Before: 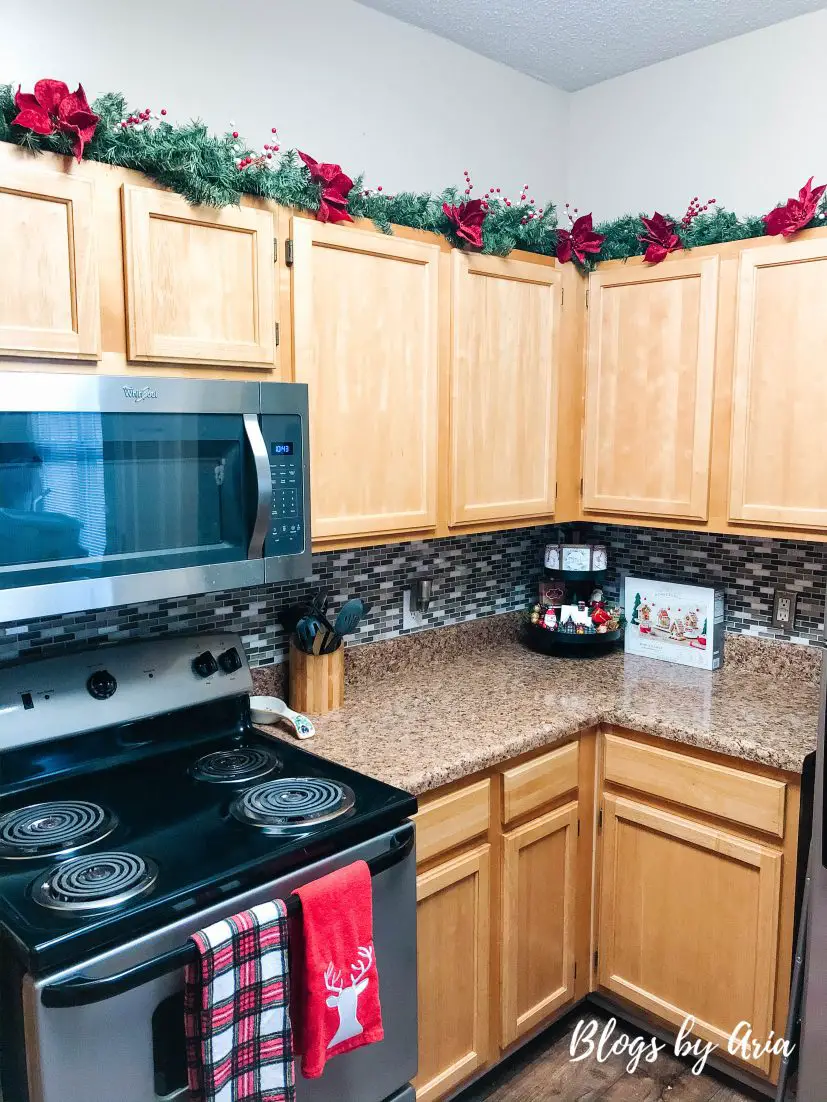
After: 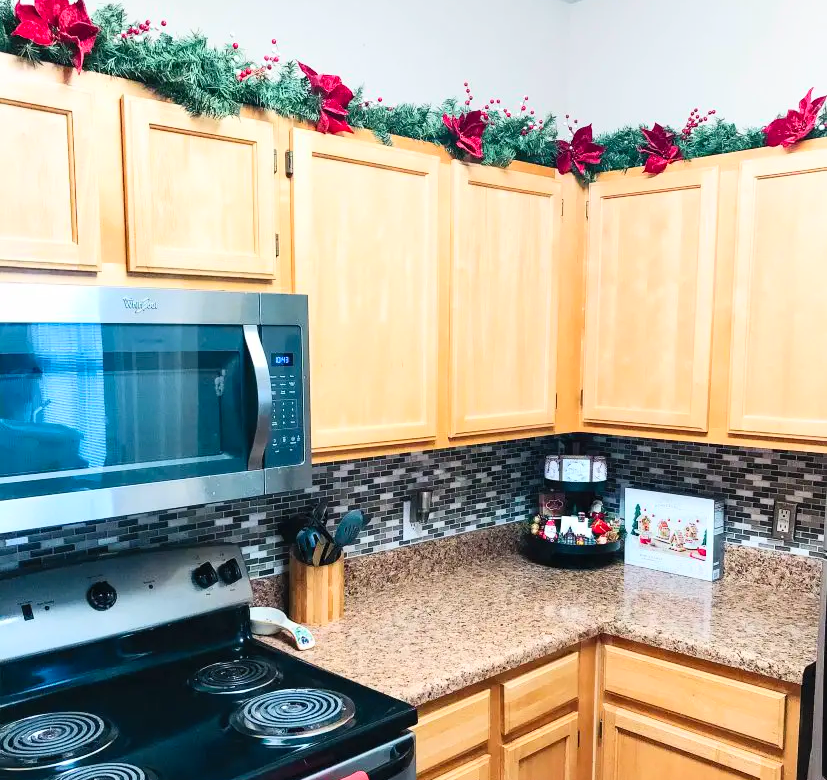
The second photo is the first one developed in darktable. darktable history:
contrast brightness saturation: contrast 0.205, brightness 0.166, saturation 0.225
crop and rotate: top 8.152%, bottom 21.013%
